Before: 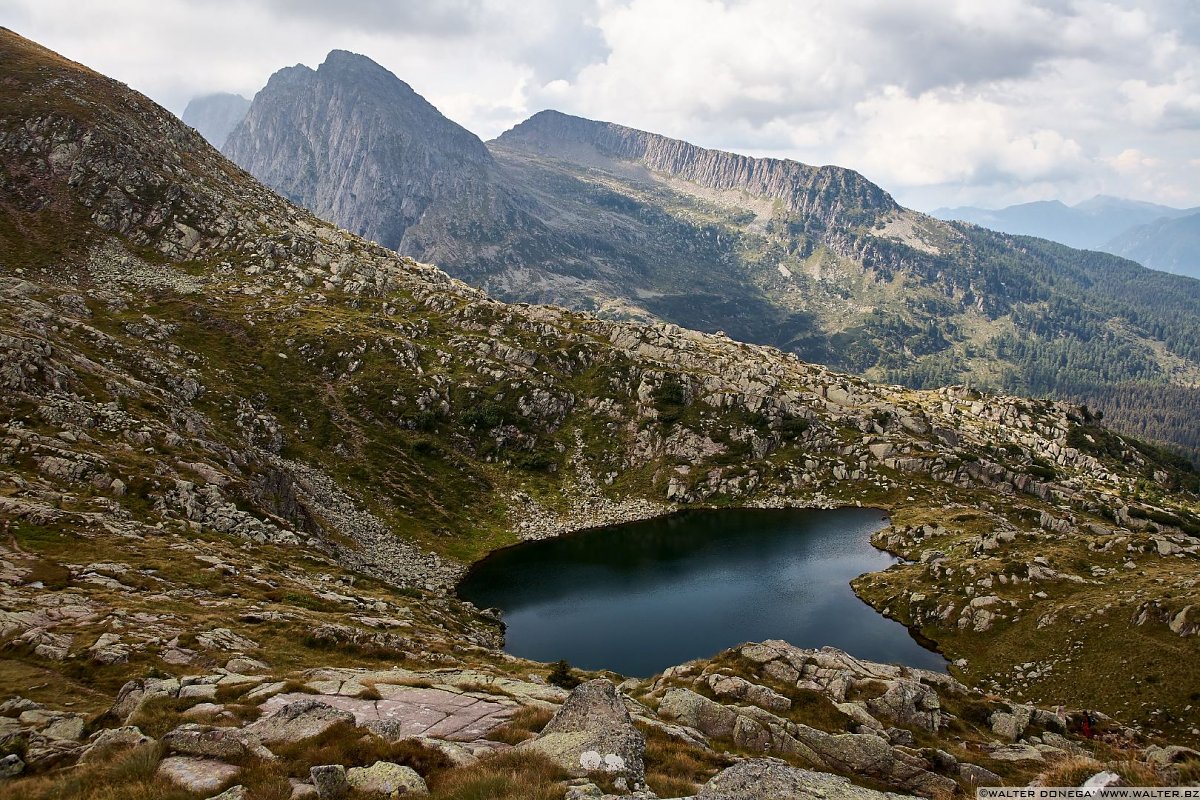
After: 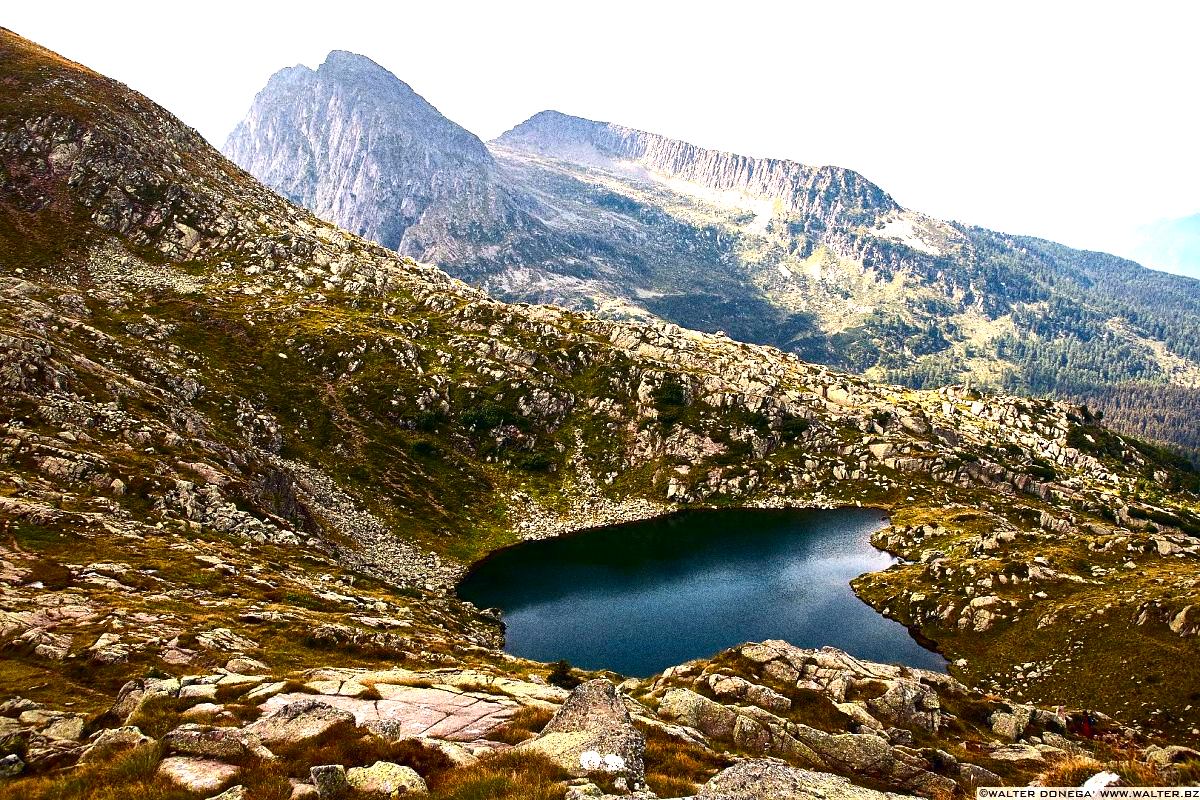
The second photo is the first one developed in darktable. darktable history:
color balance rgb: shadows lift › hue 87.51°, highlights gain › chroma 1.62%, highlights gain › hue 55.1°, global offset › chroma 0.06%, global offset › hue 253.66°, linear chroma grading › global chroma 0.5%, perceptual saturation grading › global saturation 16.38%
contrast brightness saturation: contrast 0.1, brightness -0.26, saturation 0.14
grain: coarseness 10.62 ISO, strength 55.56%
exposure: black level correction 0, exposure 1.45 EV, compensate exposure bias true, compensate highlight preservation false
